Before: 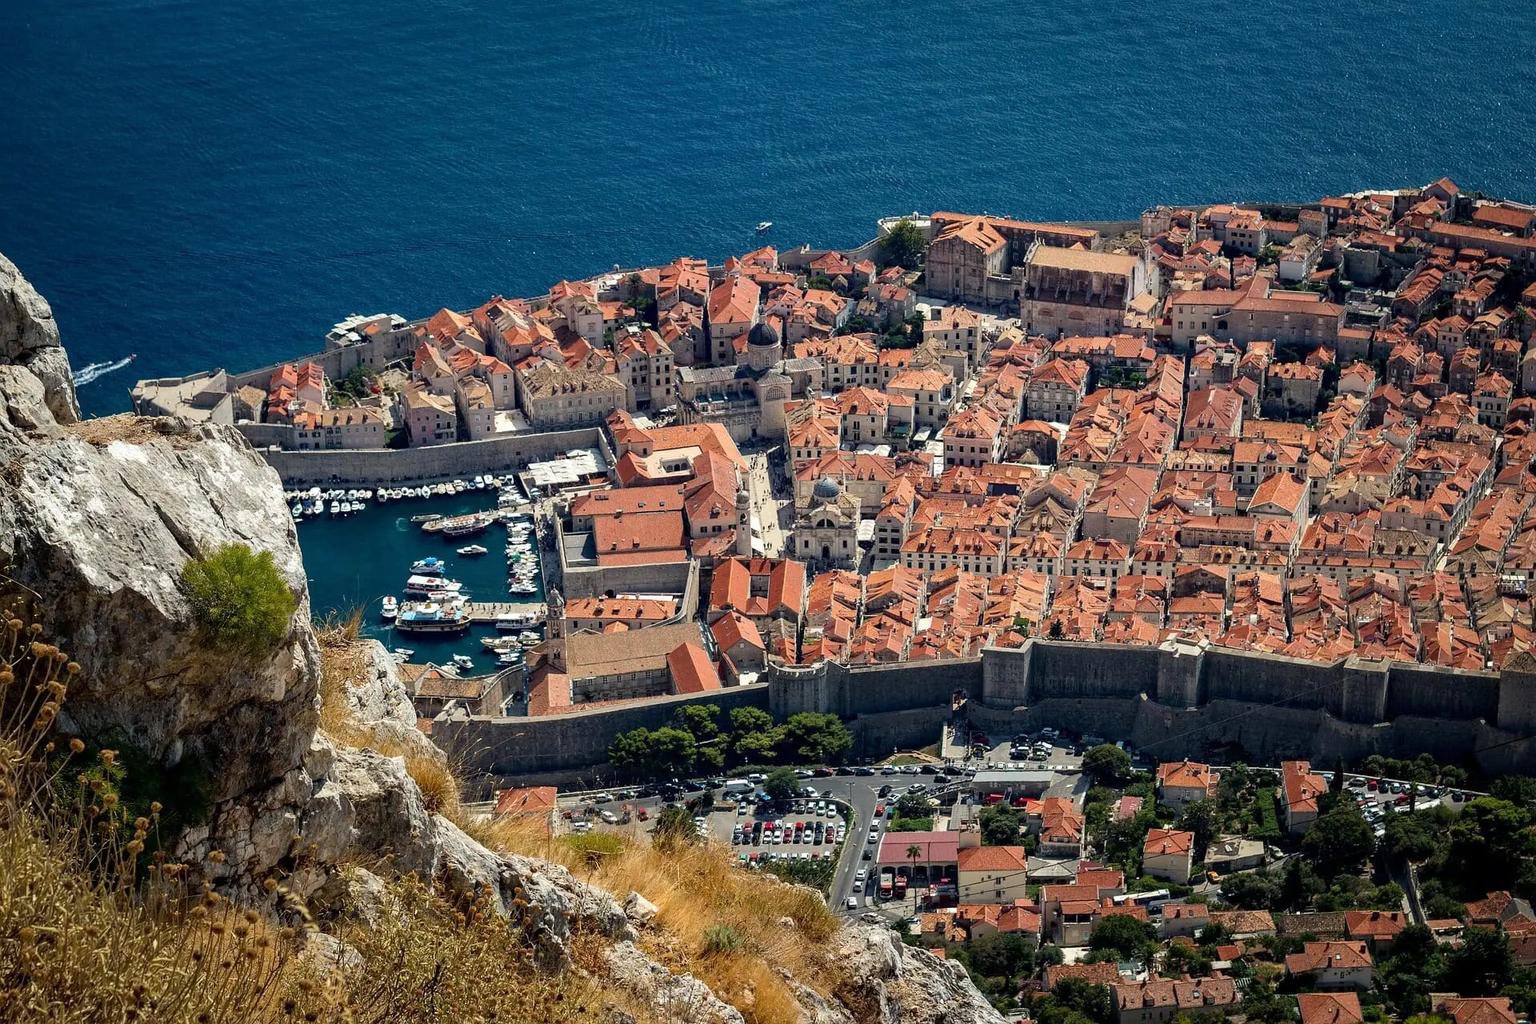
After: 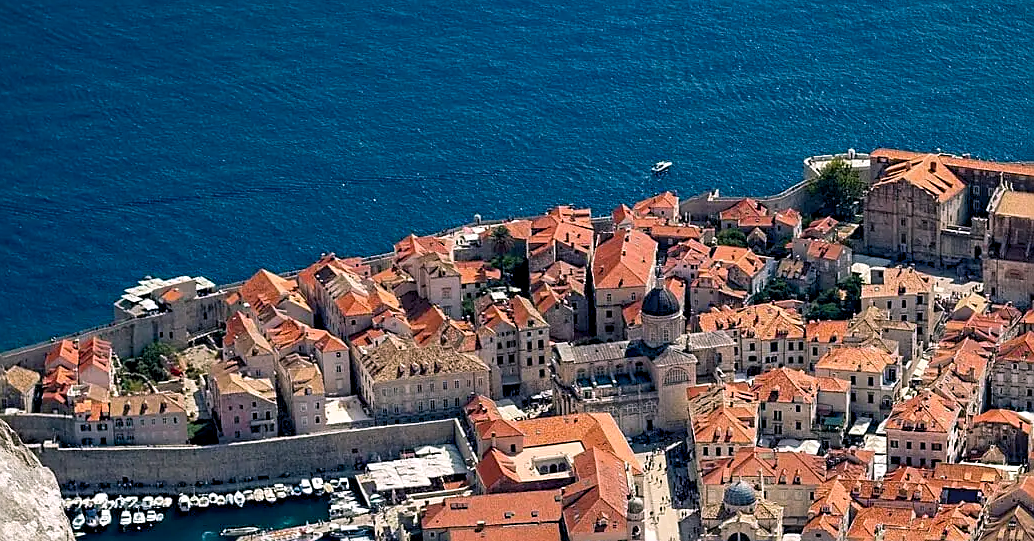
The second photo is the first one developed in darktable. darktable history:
sharpen: on, module defaults
crop: left 15.306%, top 9.065%, right 30.789%, bottom 48.638%
color balance rgb: shadows lift › chroma 2%, shadows lift › hue 217.2°, power › chroma 0.25%, power › hue 60°, highlights gain › chroma 1.5%, highlights gain › hue 309.6°, global offset › luminance -0.25%, perceptual saturation grading › global saturation 15%, global vibrance 15%
